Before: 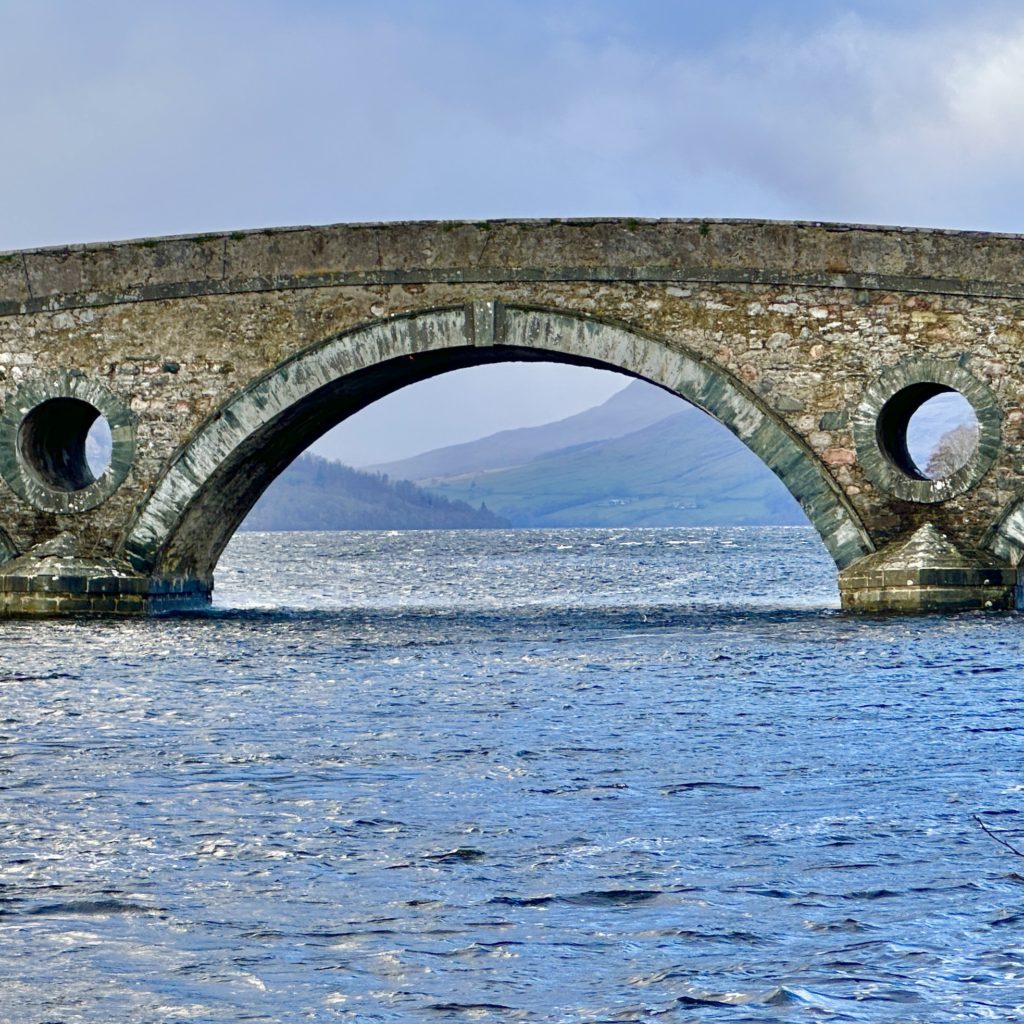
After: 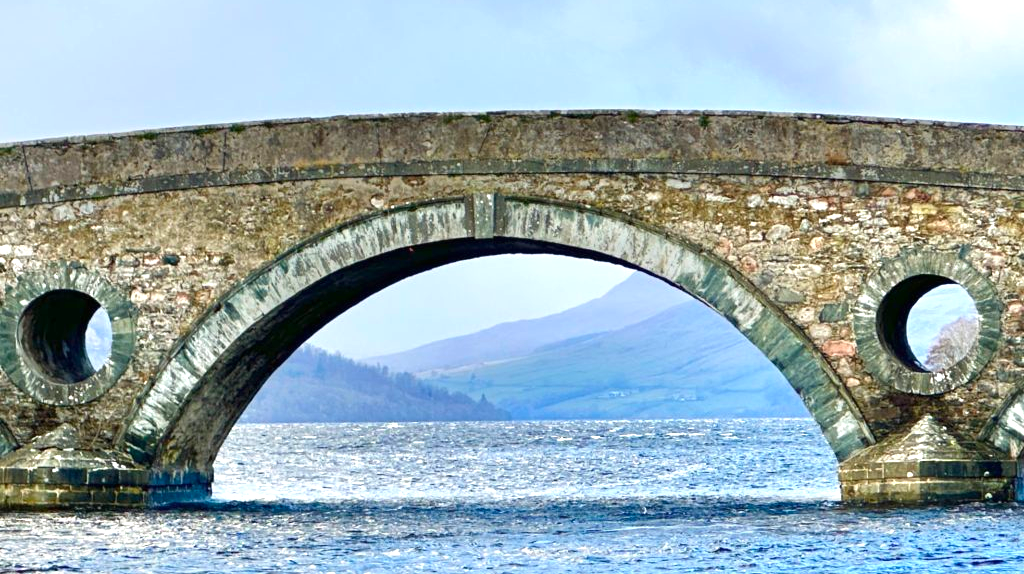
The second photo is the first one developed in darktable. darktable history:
exposure: black level correction 0, exposure 0.7 EV, compensate exposure bias true, compensate highlight preservation false
crop and rotate: top 10.605%, bottom 33.274%
